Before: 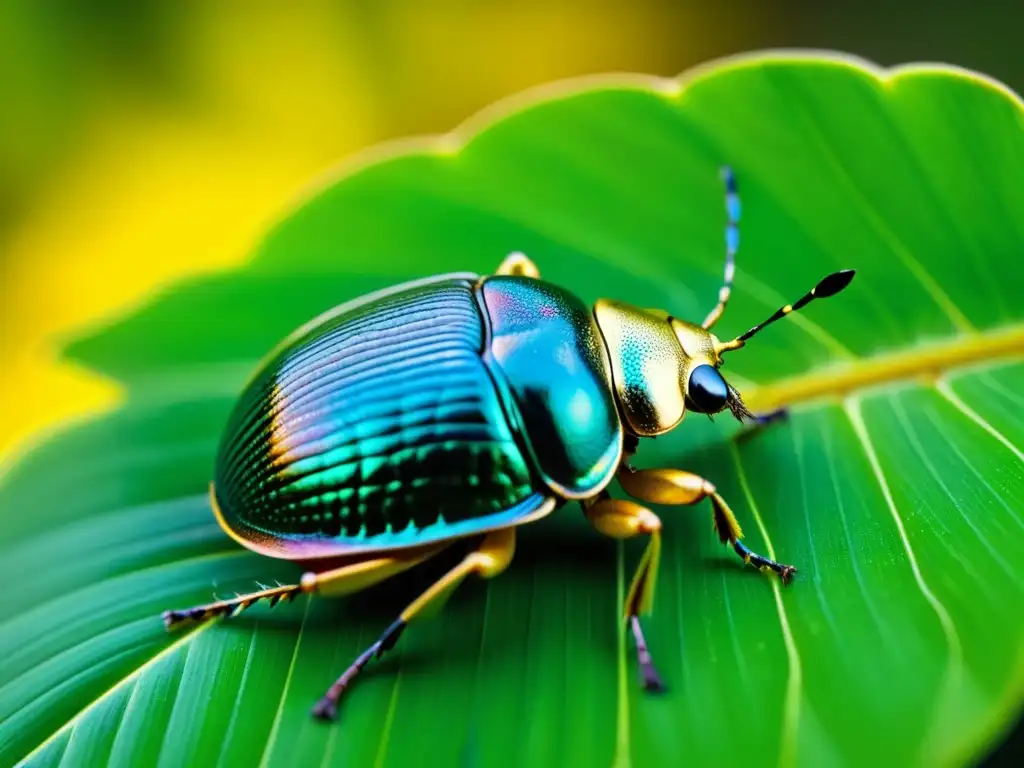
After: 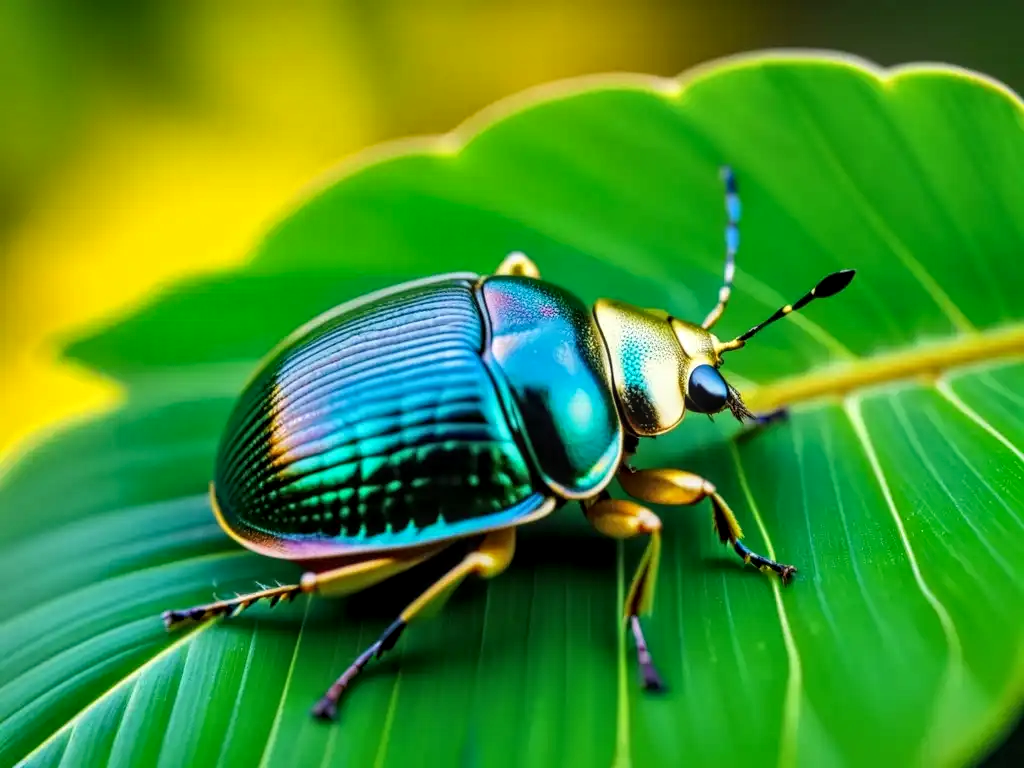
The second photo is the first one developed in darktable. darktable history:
local contrast: on, module defaults
shadows and highlights: shadows 22.09, highlights -49.21, soften with gaussian
